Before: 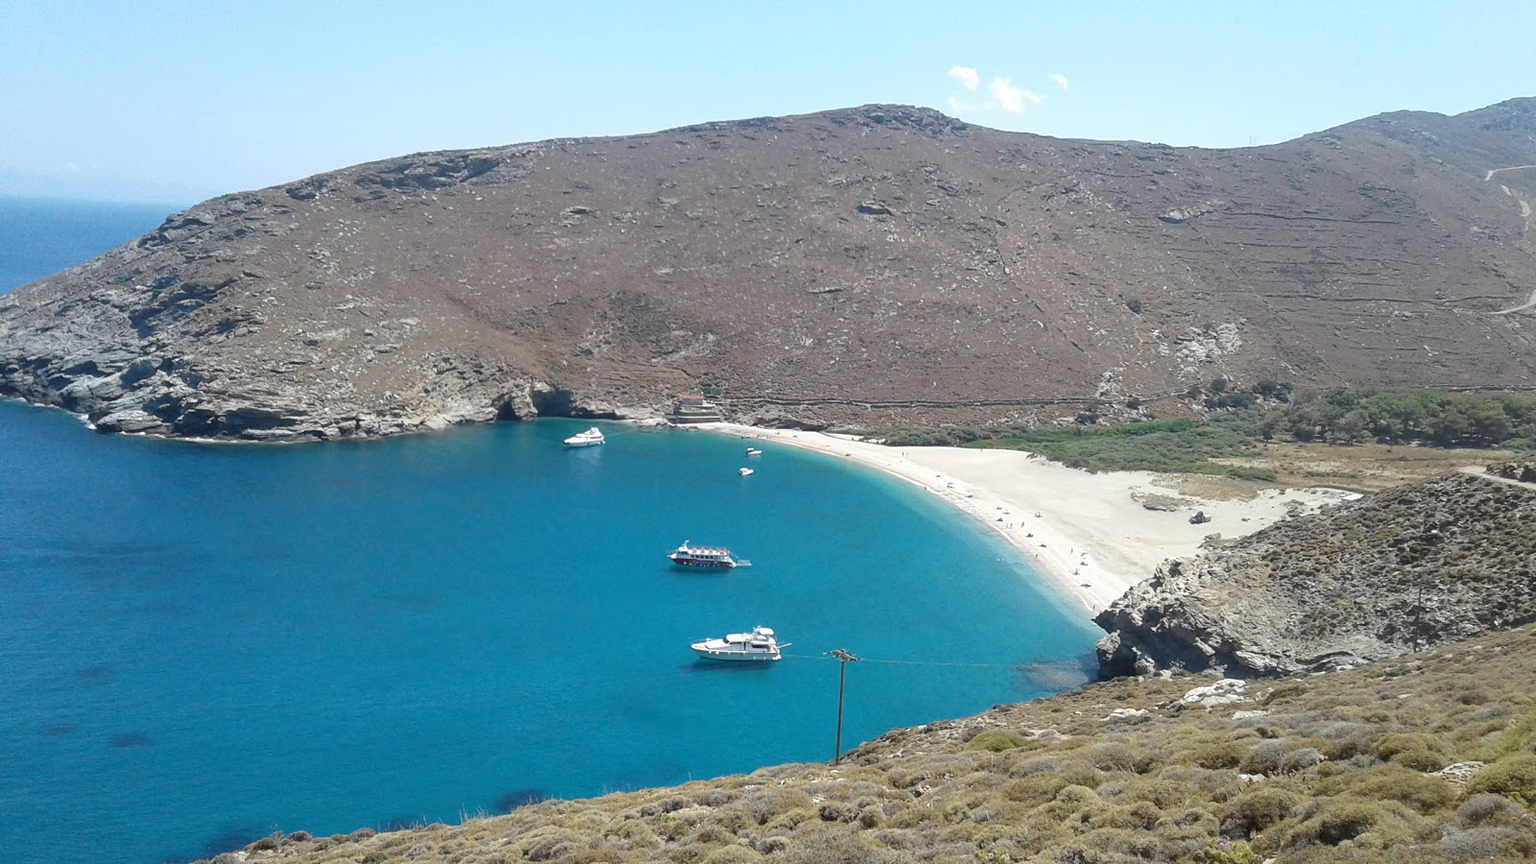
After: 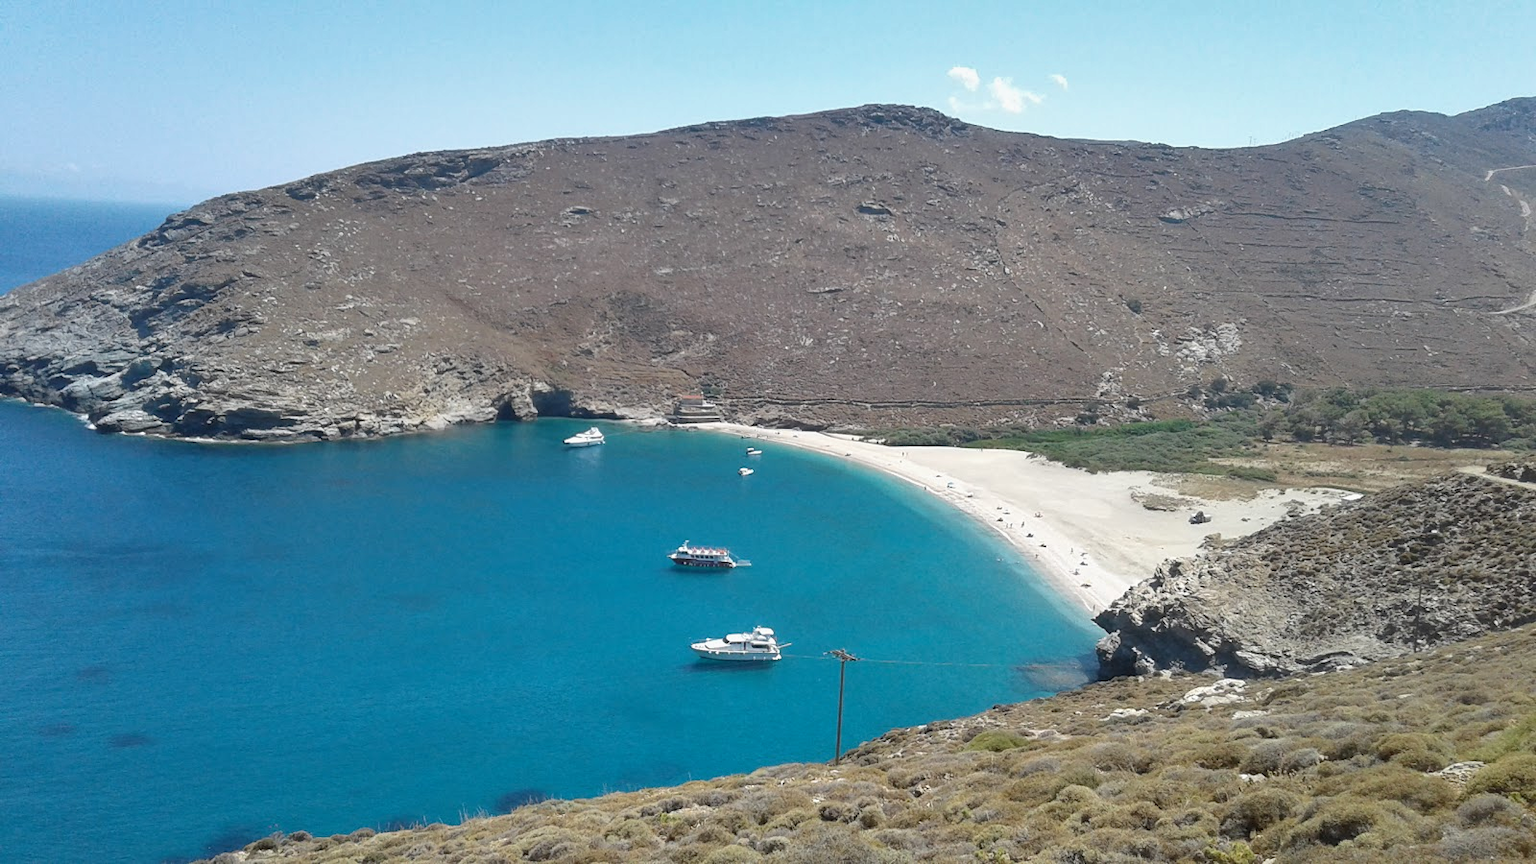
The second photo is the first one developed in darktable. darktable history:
shadows and highlights: shadows 43.64, white point adjustment -1.42, shadows color adjustment 97.68%, soften with gaussian
